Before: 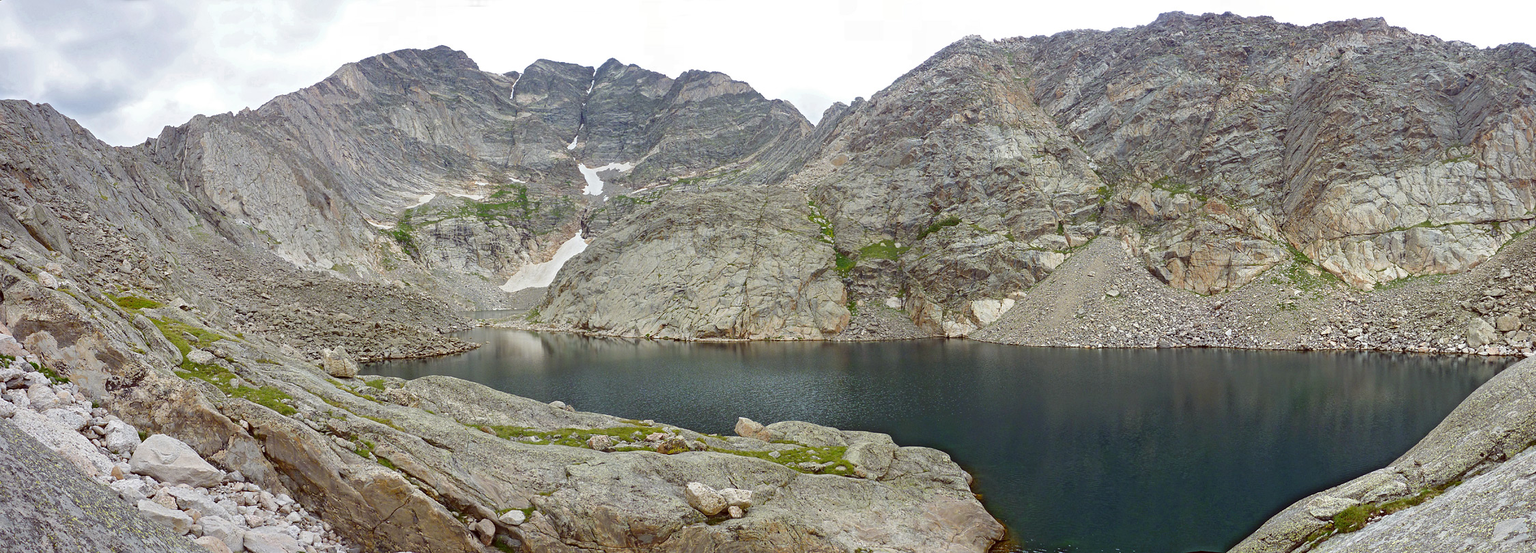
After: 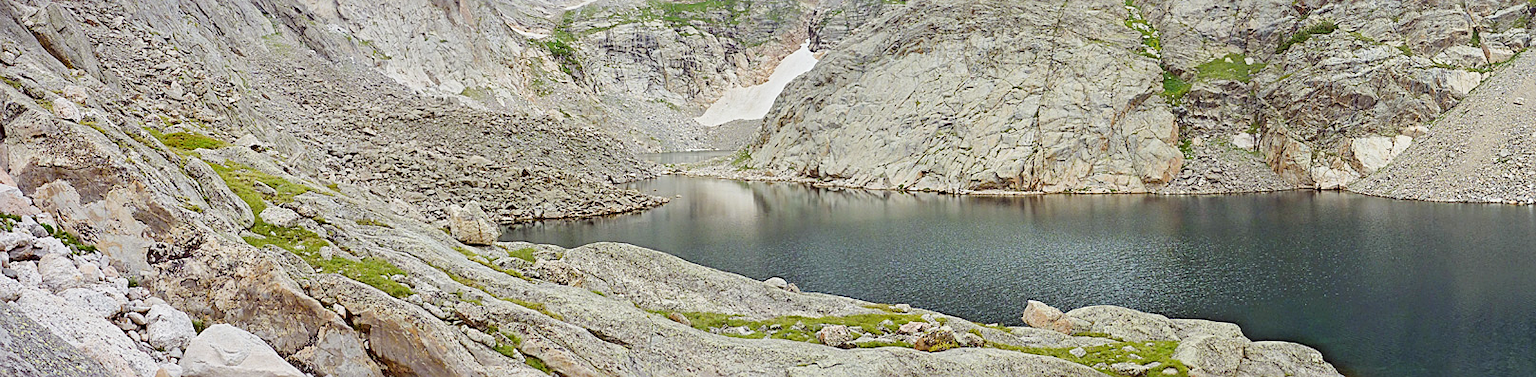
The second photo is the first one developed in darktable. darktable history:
crop: top 36.483%, right 28.113%, bottom 14.502%
exposure: black level correction 0, exposure 0.699 EV, compensate highlight preservation false
filmic rgb: black relative exposure -8.03 EV, white relative exposure 3.9 EV, hardness 4.25
sharpen: amount 0.49
